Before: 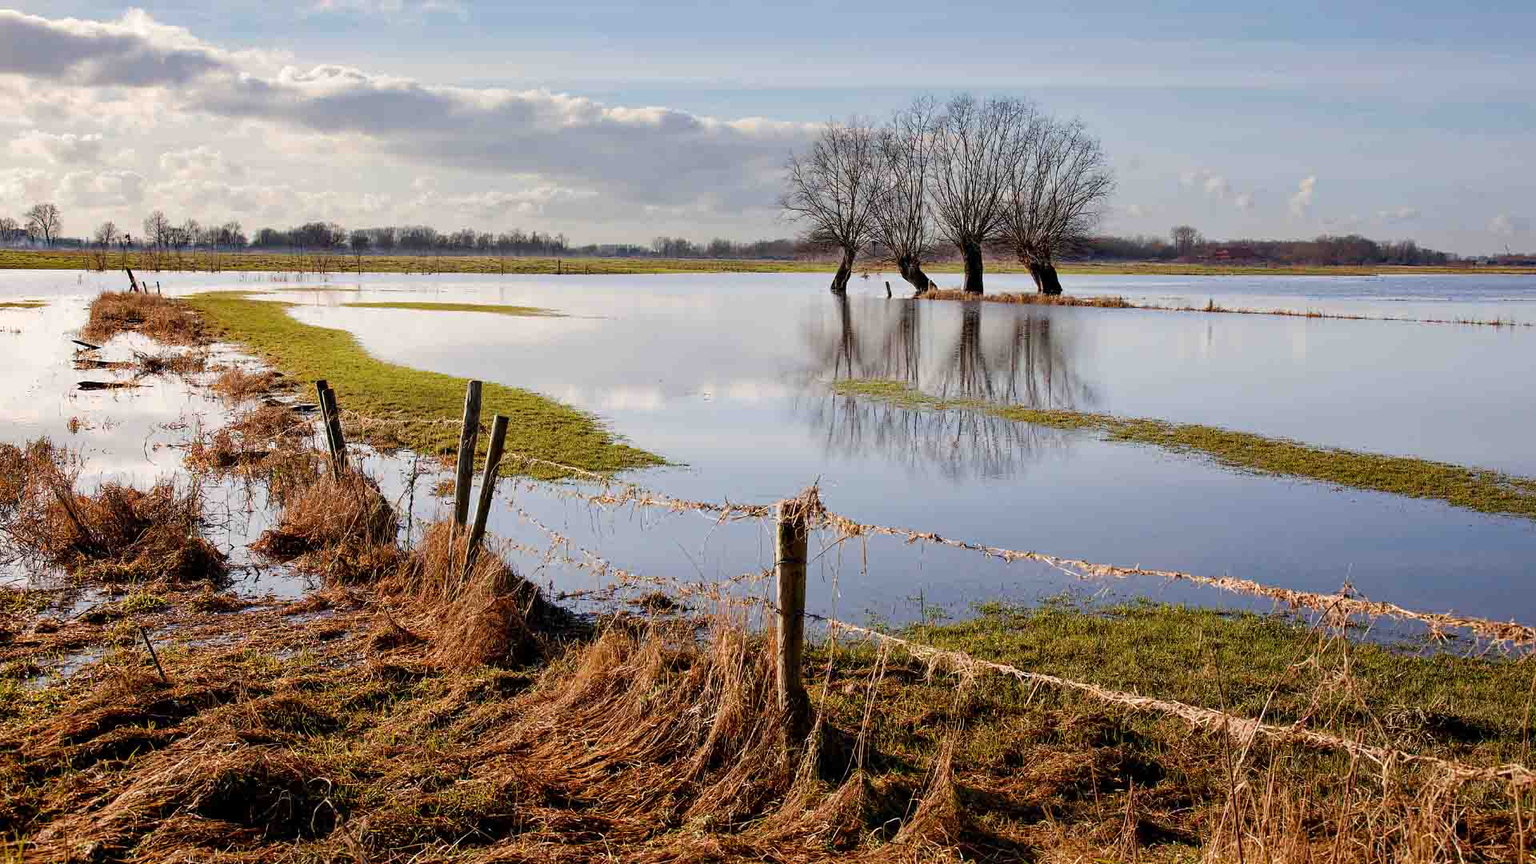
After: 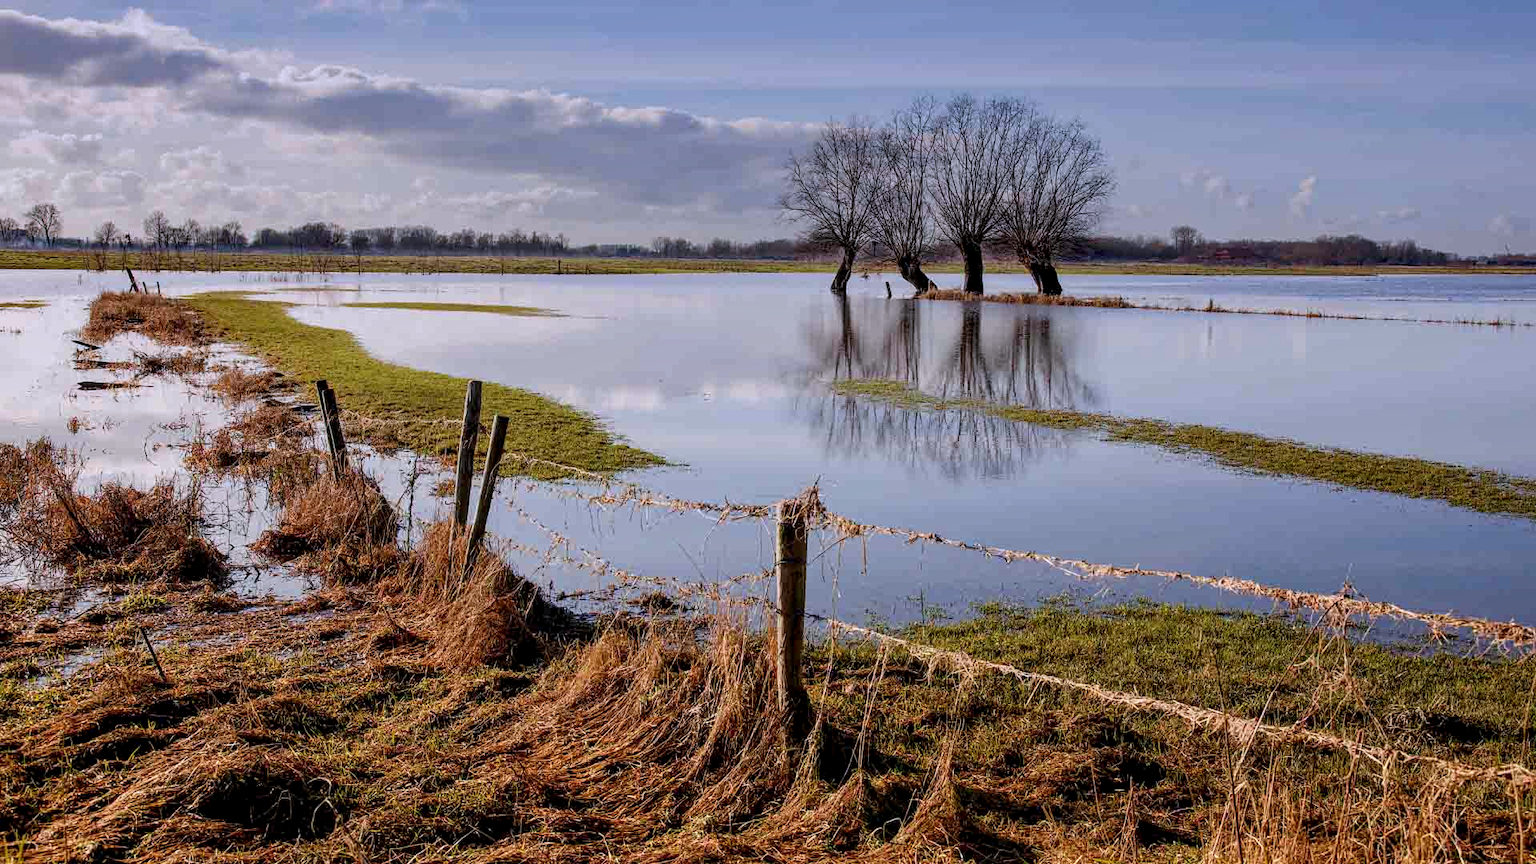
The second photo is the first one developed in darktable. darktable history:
white balance: emerald 1
graduated density: hue 238.83°, saturation 50%
levels: levels [0, 0.492, 0.984]
local contrast: on, module defaults
